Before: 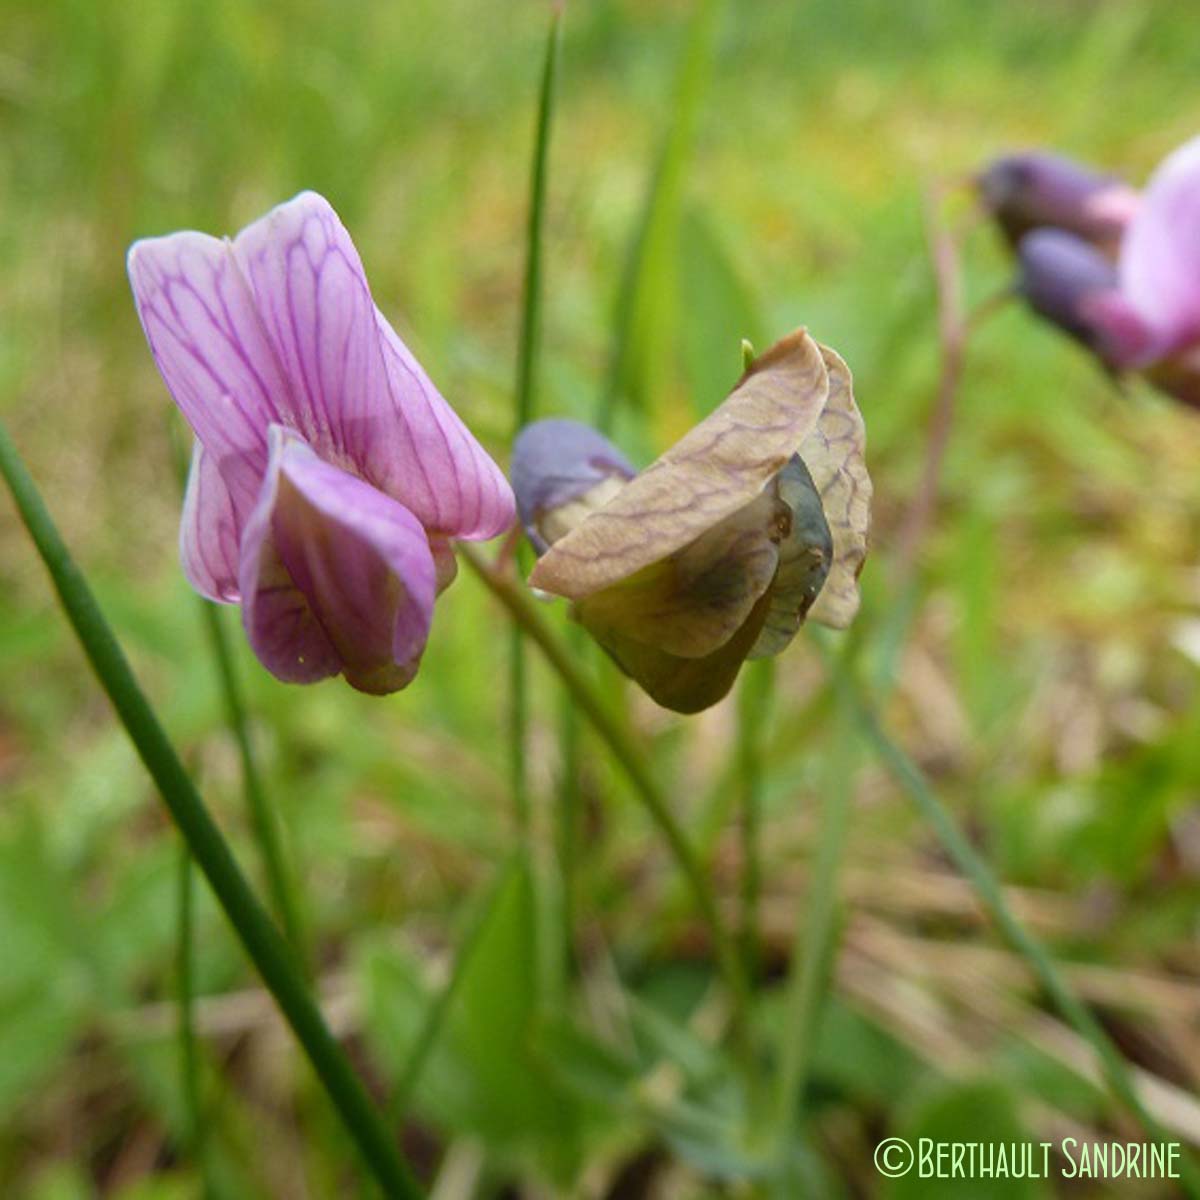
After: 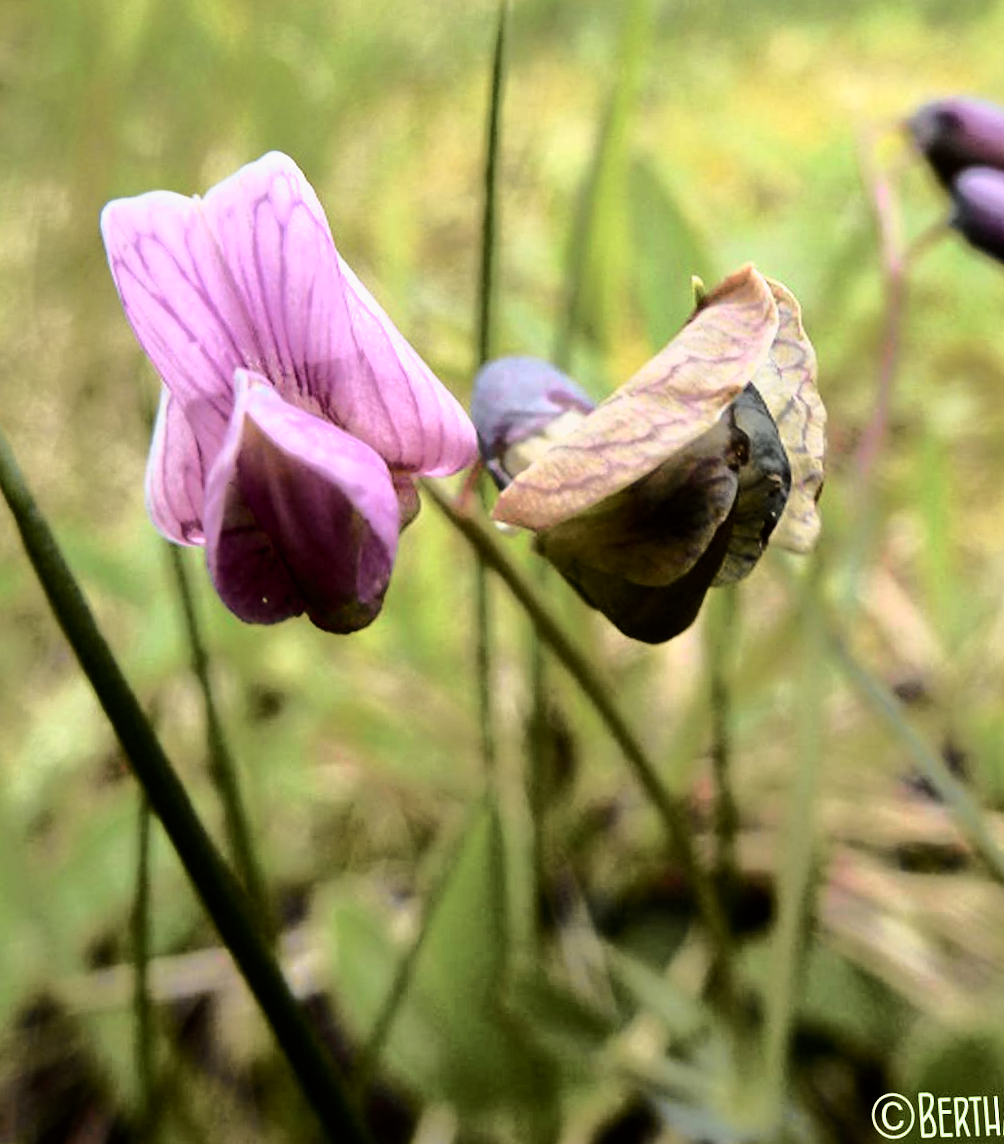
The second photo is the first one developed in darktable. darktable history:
crop: right 9.509%, bottom 0.031%
rotate and perspective: rotation -1.68°, lens shift (vertical) -0.146, crop left 0.049, crop right 0.912, crop top 0.032, crop bottom 0.96
tone curve: curves: ch0 [(0, 0) (0.104, 0.061) (0.239, 0.201) (0.327, 0.317) (0.401, 0.443) (0.489, 0.566) (0.65, 0.68) (0.832, 0.858) (1, 0.977)]; ch1 [(0, 0) (0.161, 0.092) (0.35, 0.33) (0.379, 0.401) (0.447, 0.476) (0.495, 0.499) (0.515, 0.518) (0.534, 0.557) (0.602, 0.625) (0.712, 0.706) (1, 1)]; ch2 [(0, 0) (0.359, 0.372) (0.437, 0.437) (0.502, 0.501) (0.55, 0.534) (0.592, 0.601) (0.647, 0.64) (1, 1)], color space Lab, independent channels, preserve colors none
filmic rgb: black relative exposure -8.2 EV, white relative exposure 2.2 EV, threshold 3 EV, hardness 7.11, latitude 85.74%, contrast 1.696, highlights saturation mix -4%, shadows ↔ highlights balance -2.69%, color science v5 (2021), contrast in shadows safe, contrast in highlights safe, enable highlight reconstruction true
